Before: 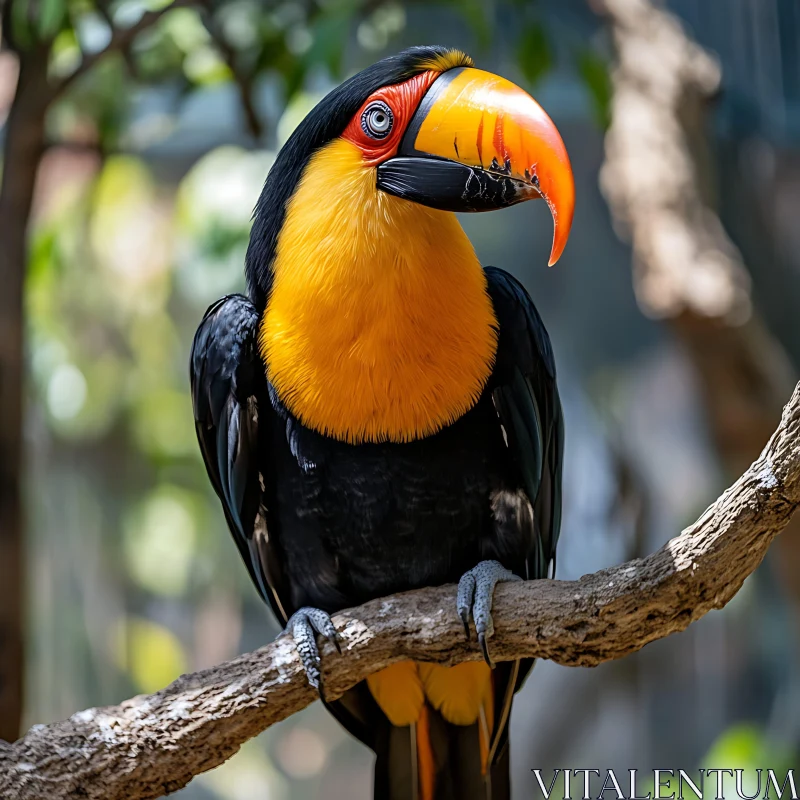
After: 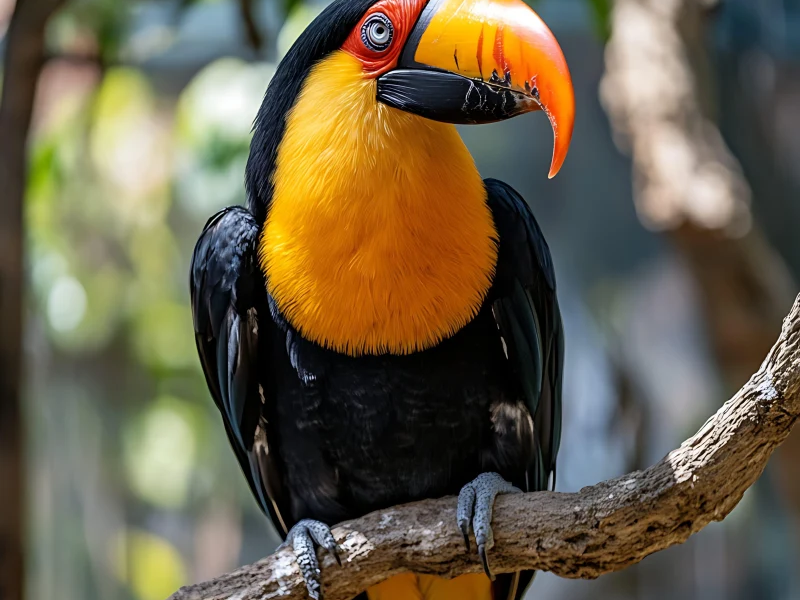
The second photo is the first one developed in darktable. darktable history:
crop: top 11.033%, bottom 13.876%
